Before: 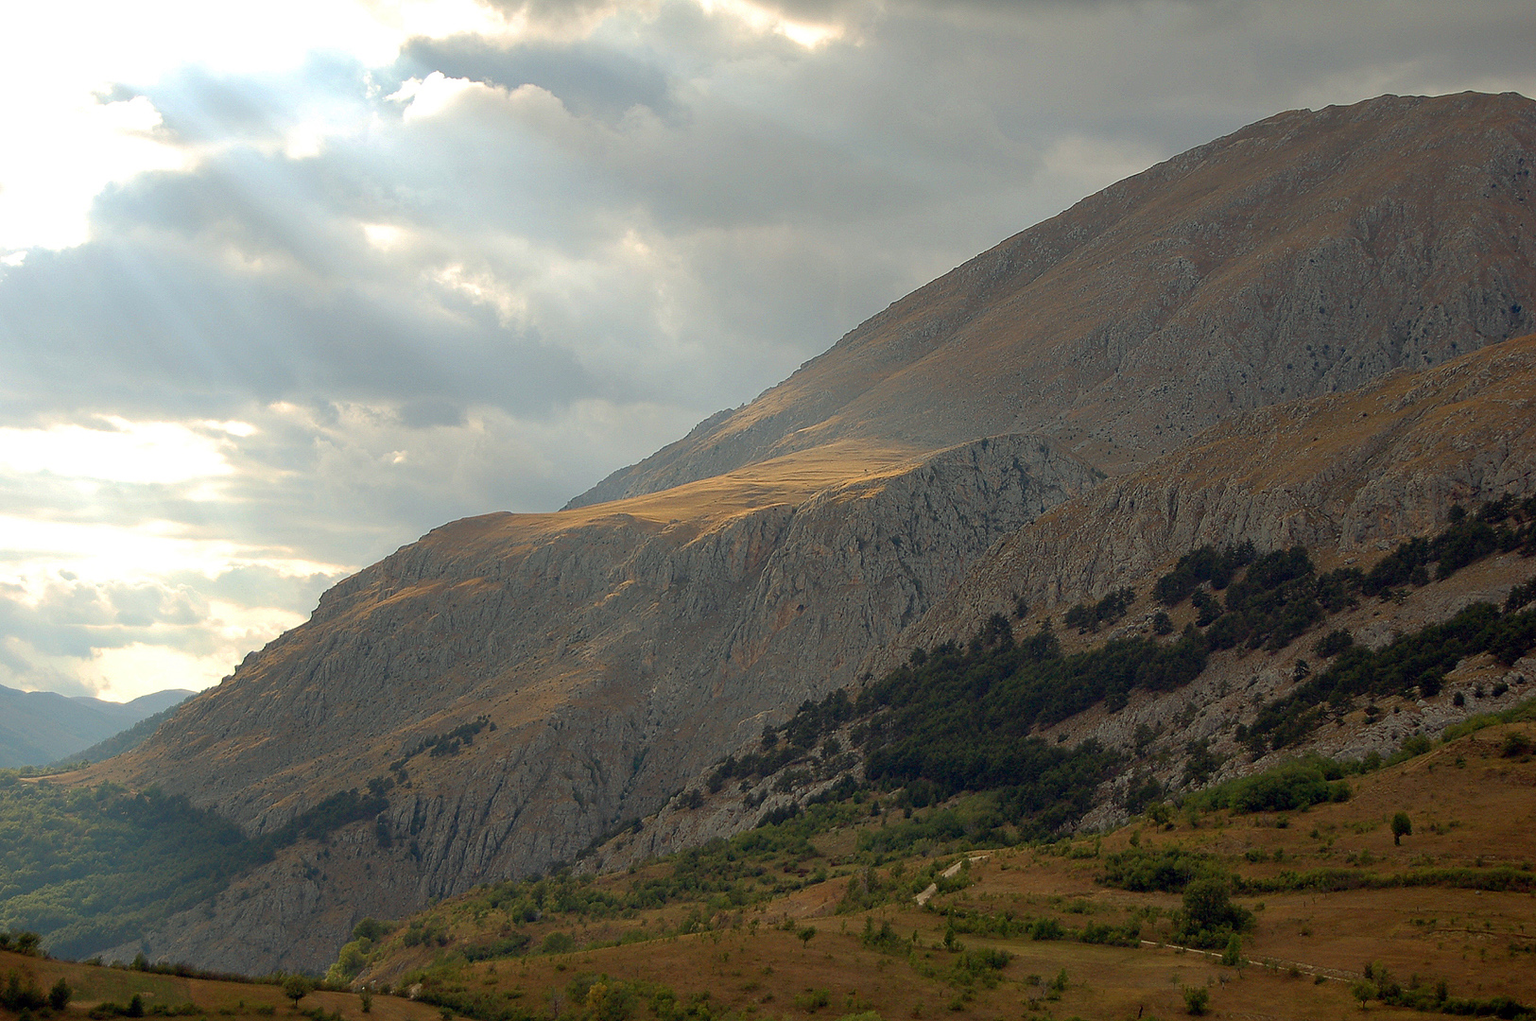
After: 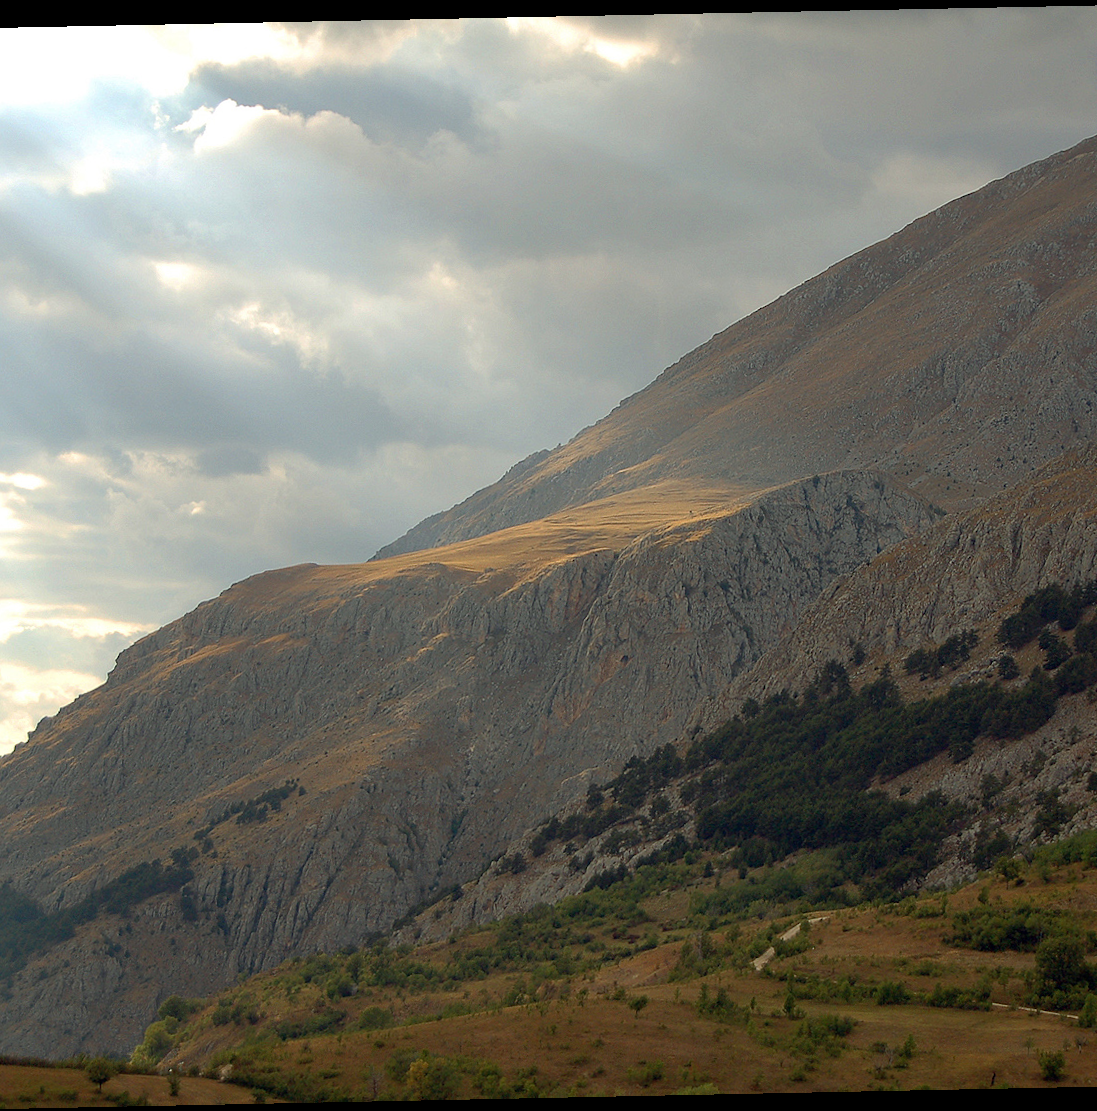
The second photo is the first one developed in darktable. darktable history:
rotate and perspective: rotation -1.17°, automatic cropping off
contrast brightness saturation: saturation -0.05
crop and rotate: left 14.292%, right 19.041%
